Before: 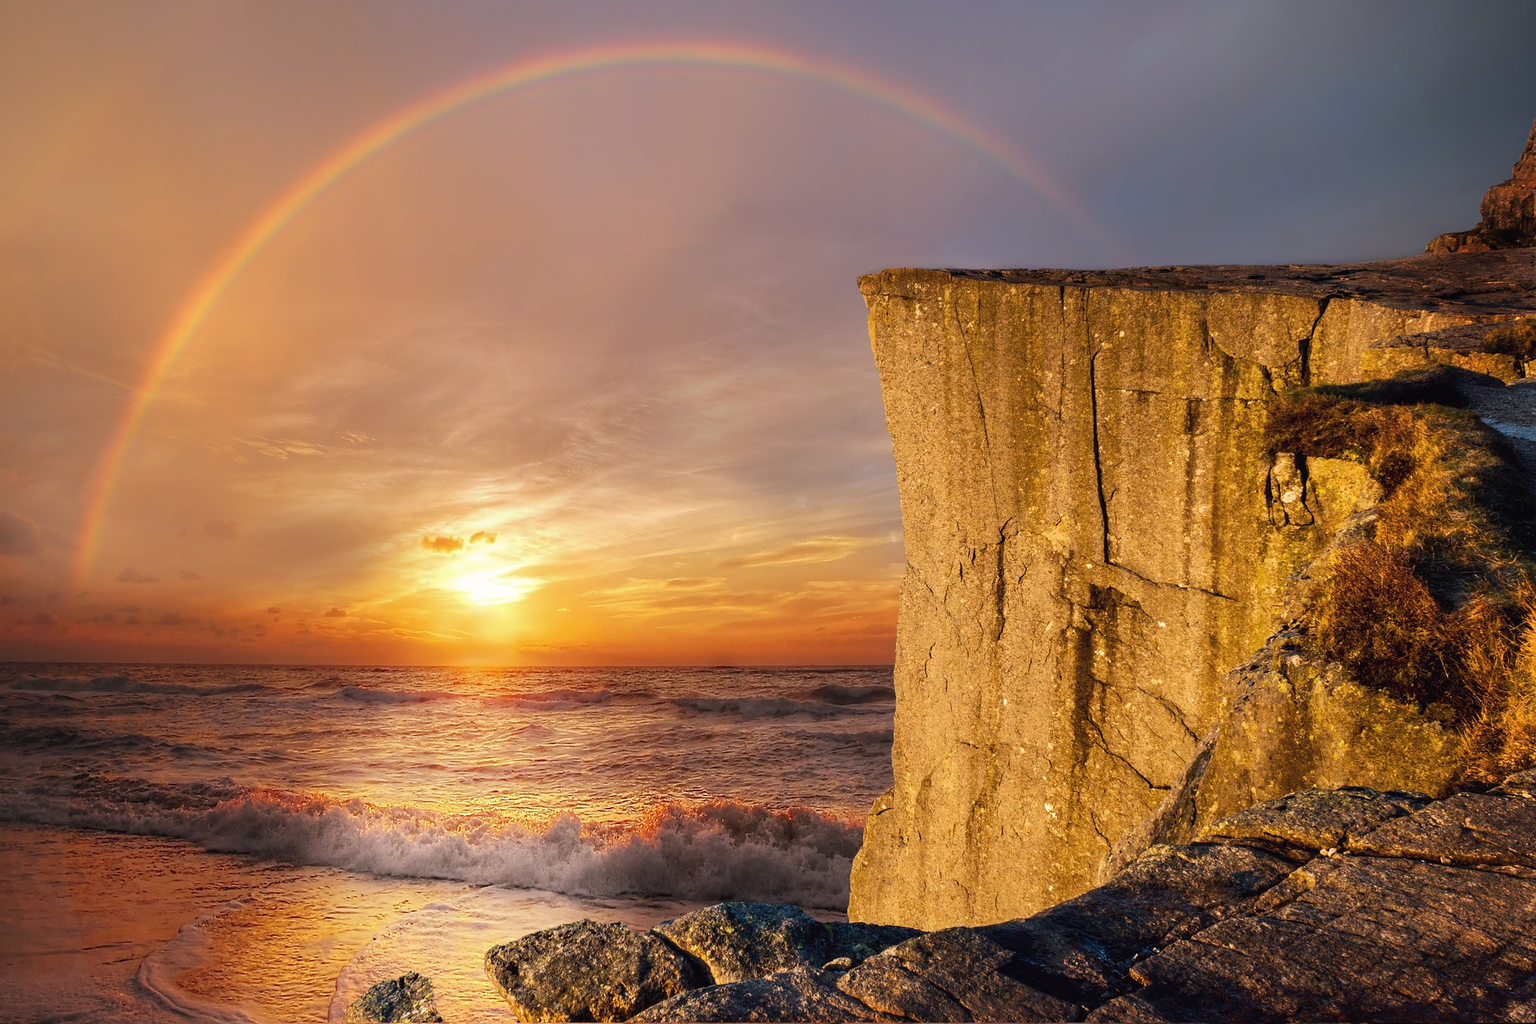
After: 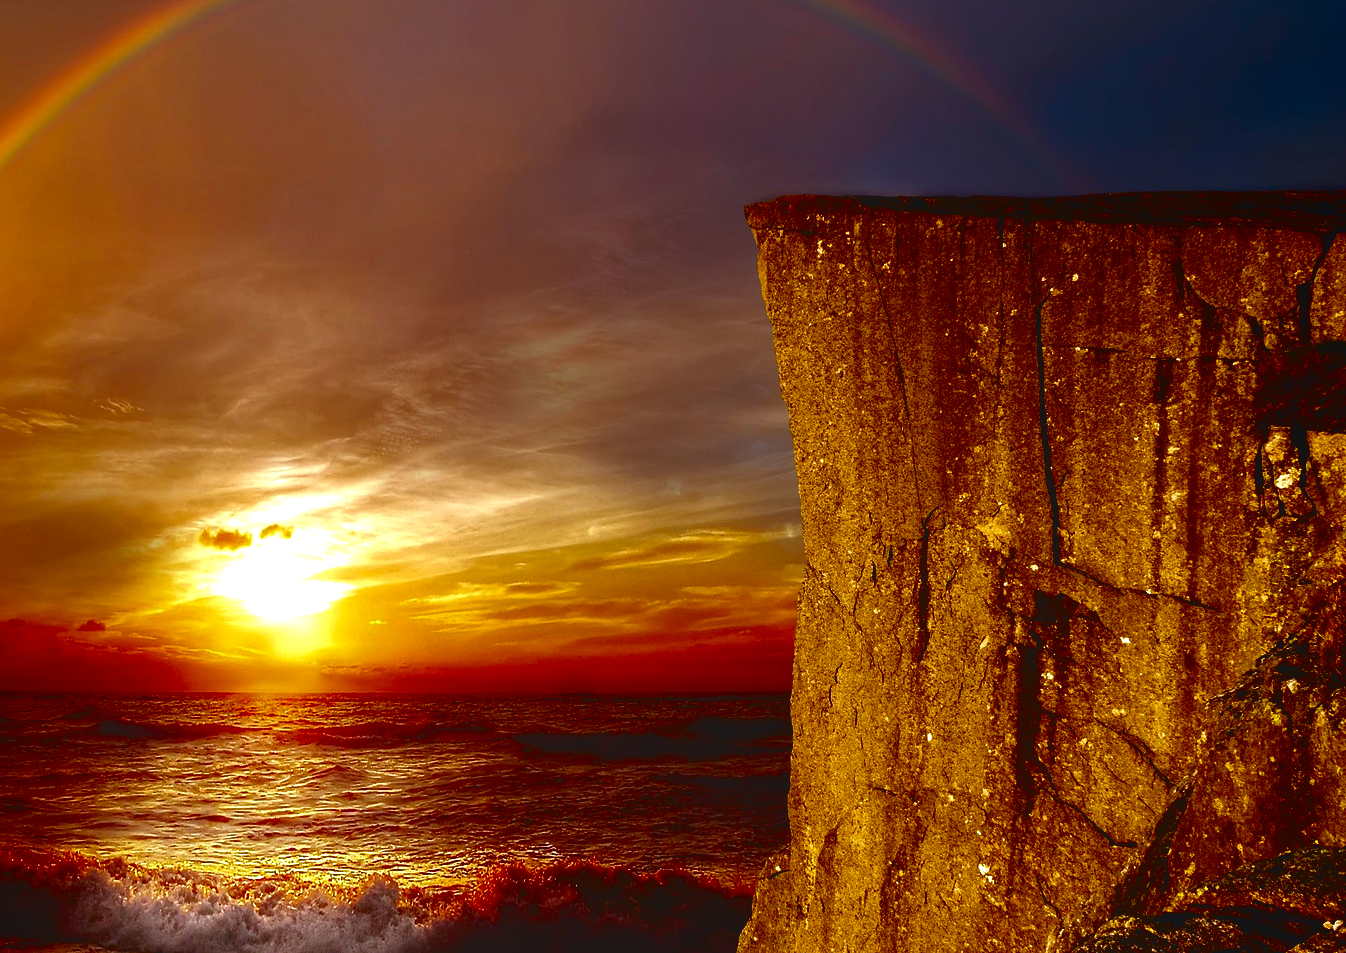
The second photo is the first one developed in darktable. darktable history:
base curve: curves: ch0 [(0, 0) (0.073, 0.04) (0.157, 0.139) (0.492, 0.492) (0.758, 0.758) (1, 1)], preserve colors none
crop and rotate: left 17.053%, top 10.966%, right 12.841%, bottom 14.522%
color correction: highlights a* -13.17, highlights b* -17.67, saturation 0.705
local contrast: detail 71%
contrast brightness saturation: brightness -0.982, saturation 0.991
tone equalizer: -8 EV -0.753 EV, -7 EV -0.694 EV, -6 EV -0.586 EV, -5 EV -0.421 EV, -3 EV 0.367 EV, -2 EV 0.6 EV, -1 EV 0.684 EV, +0 EV 0.739 EV, edges refinement/feathering 500, mask exposure compensation -1.57 EV, preserve details no
exposure: exposure 0.014 EV, compensate highlight preservation false
